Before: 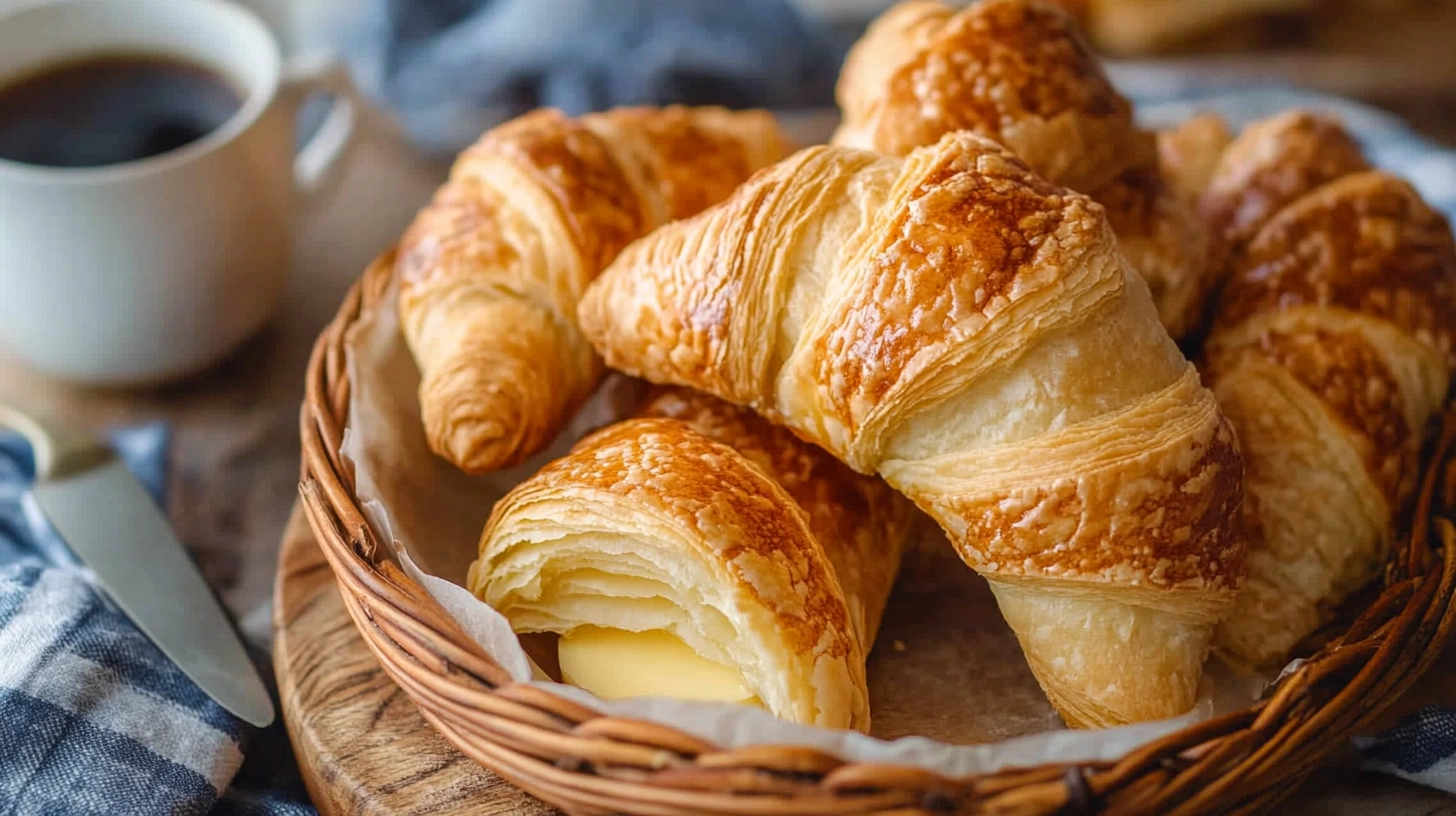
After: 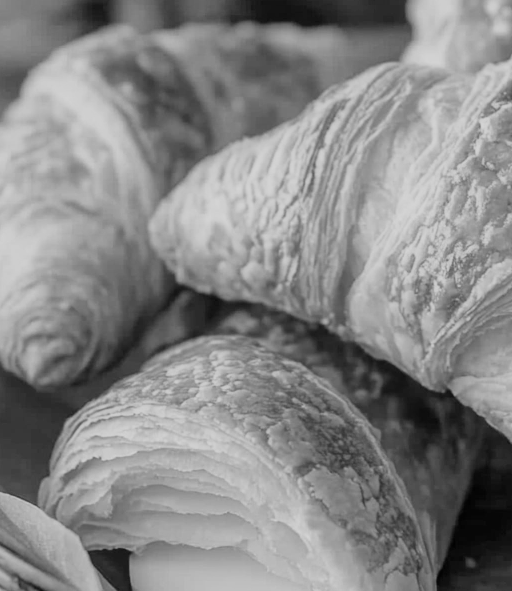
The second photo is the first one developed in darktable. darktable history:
crop and rotate: left 29.476%, top 10.214%, right 35.32%, bottom 17.333%
monochrome: on, module defaults
filmic rgb: middle gray luminance 18.42%, black relative exposure -9 EV, white relative exposure 3.75 EV, threshold 6 EV, target black luminance 0%, hardness 4.85, latitude 67.35%, contrast 0.955, highlights saturation mix 20%, shadows ↔ highlights balance 21.36%, add noise in highlights 0, preserve chrominance luminance Y, color science v3 (2019), use custom middle-gray values true, iterations of high-quality reconstruction 0, contrast in highlights soft, enable highlight reconstruction true
